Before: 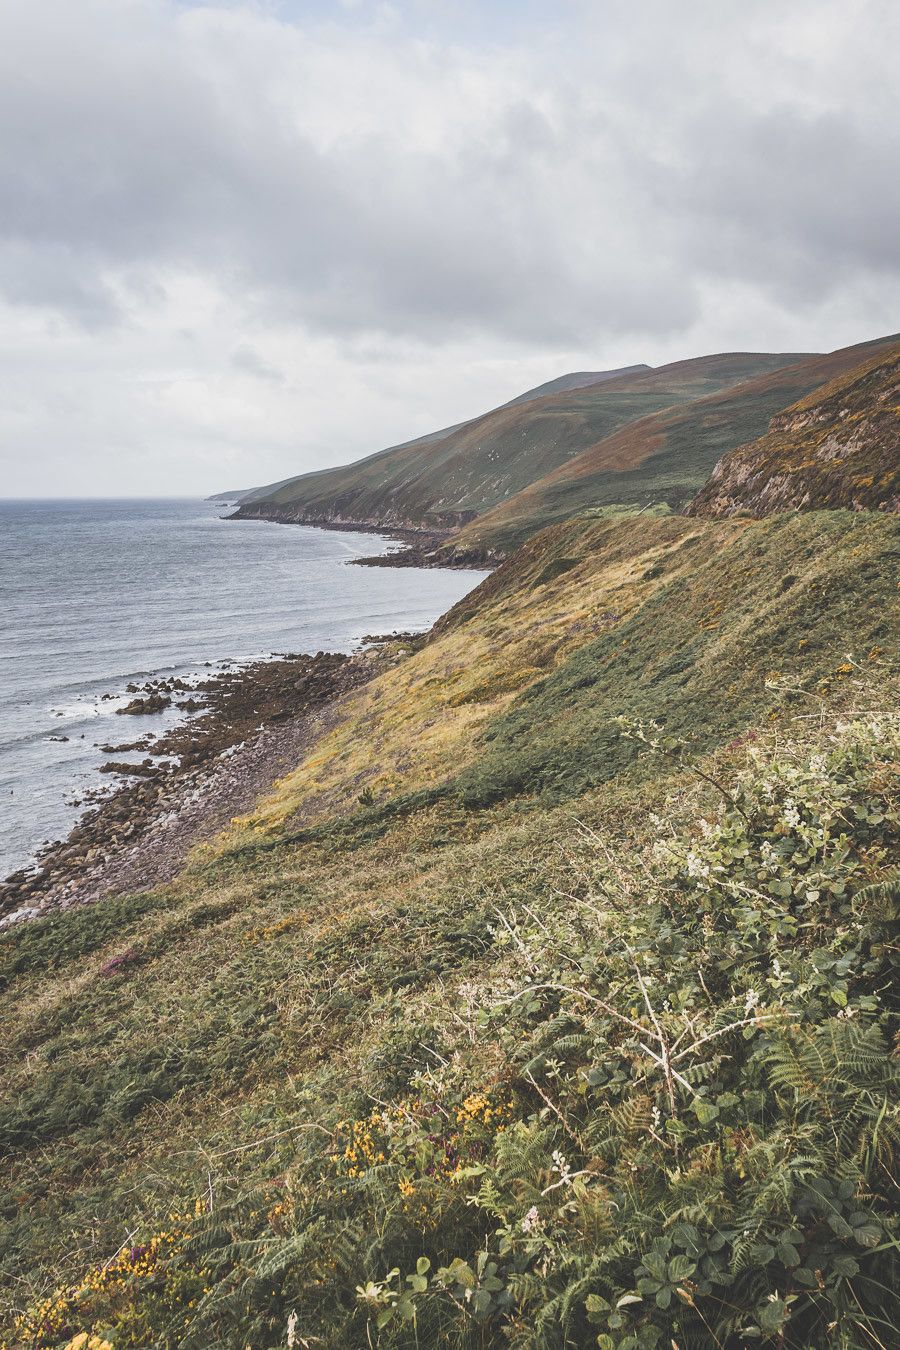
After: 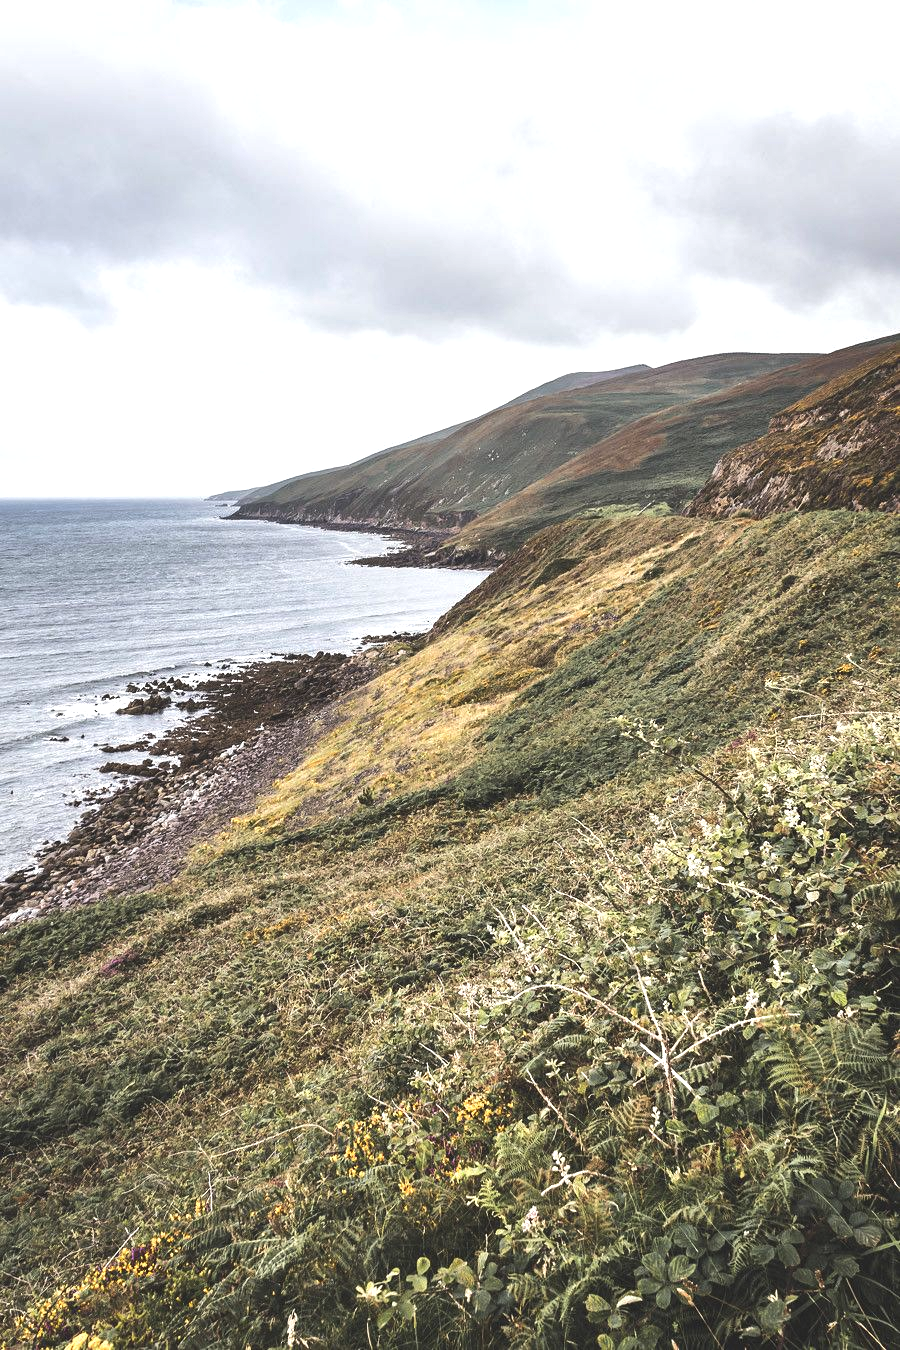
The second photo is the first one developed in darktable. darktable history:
shadows and highlights: shadows 25, highlights -25
tone equalizer: -8 EV -0.75 EV, -7 EV -0.7 EV, -6 EV -0.6 EV, -5 EV -0.4 EV, -3 EV 0.4 EV, -2 EV 0.6 EV, -1 EV 0.7 EV, +0 EV 0.75 EV, edges refinement/feathering 500, mask exposure compensation -1.57 EV, preserve details no
